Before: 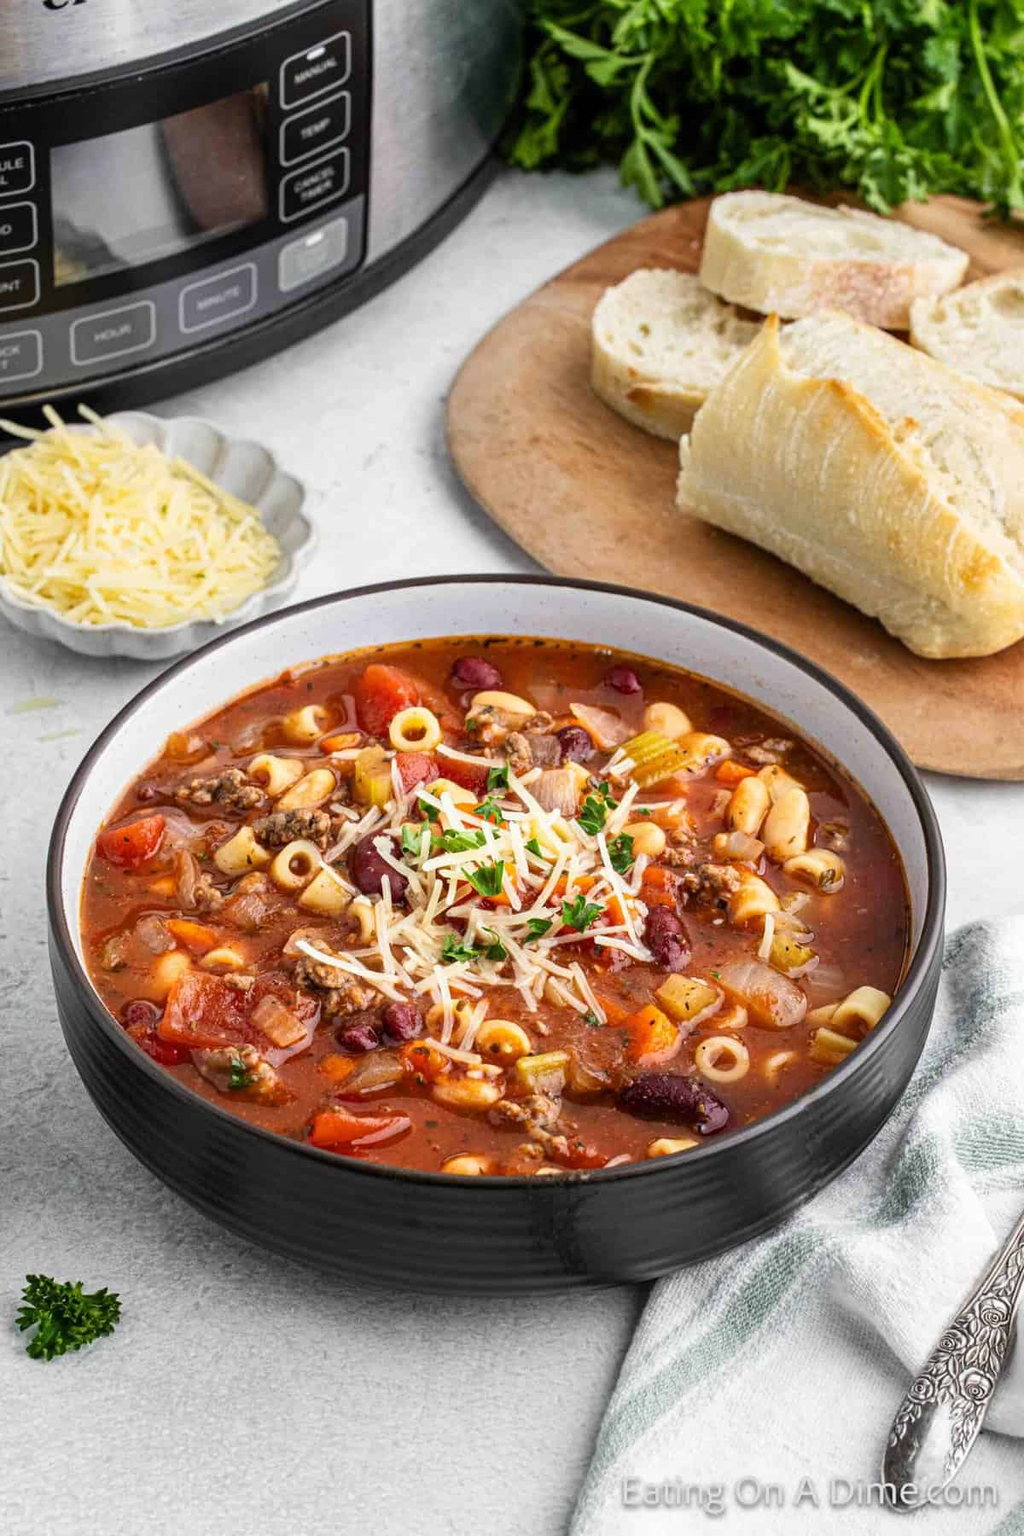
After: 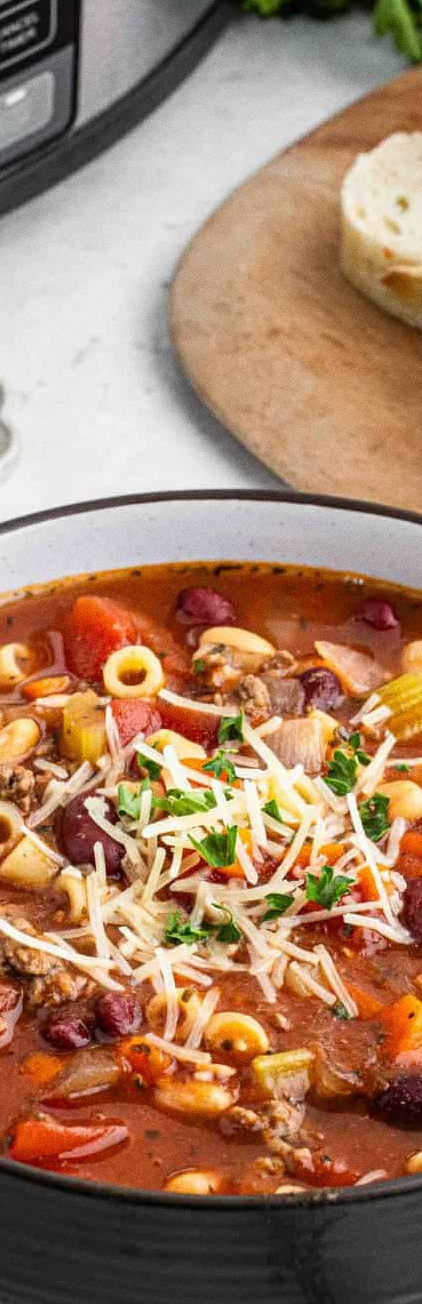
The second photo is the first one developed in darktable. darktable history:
grain: coarseness 0.47 ISO
crop and rotate: left 29.476%, top 10.214%, right 35.32%, bottom 17.333%
